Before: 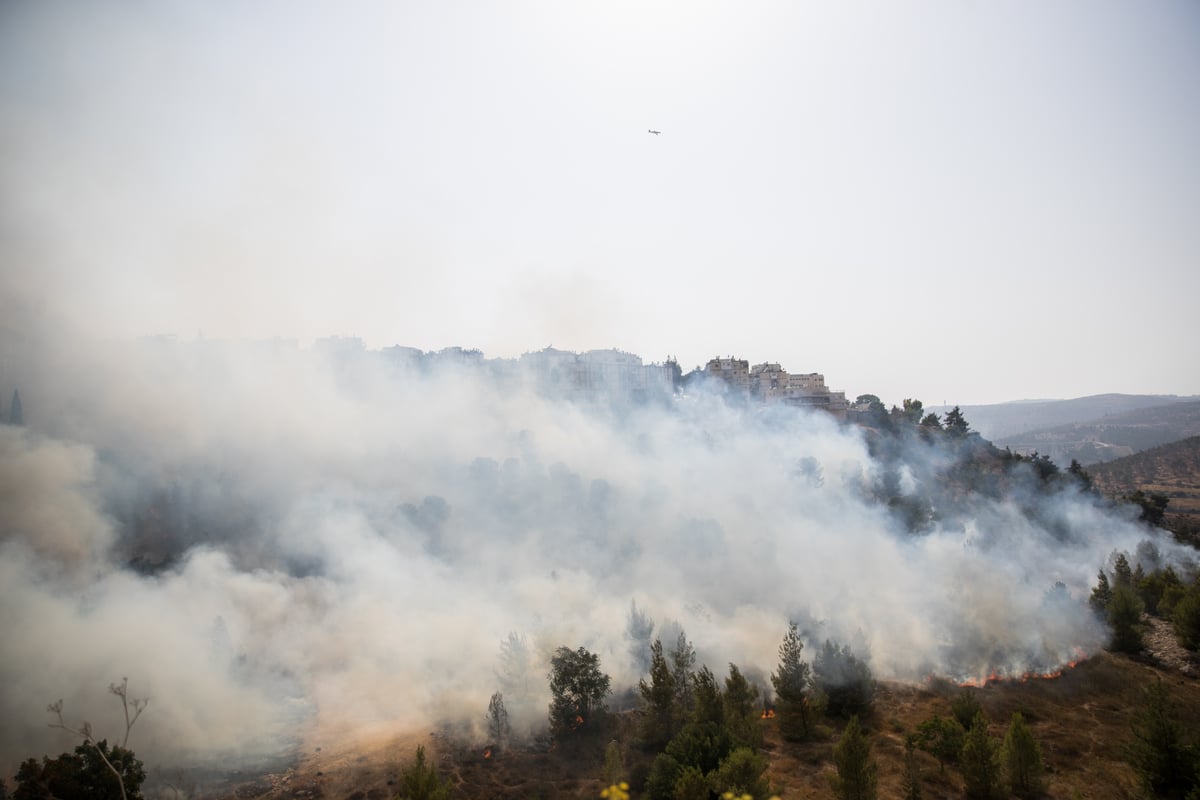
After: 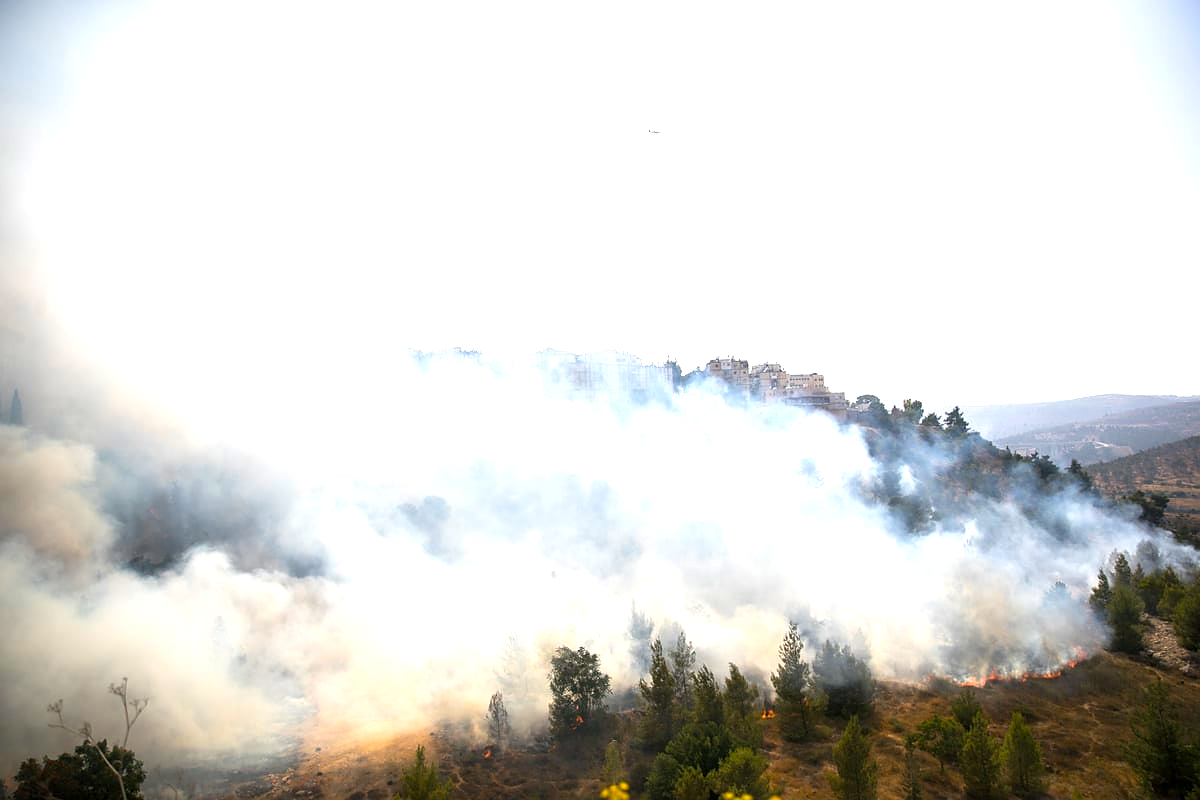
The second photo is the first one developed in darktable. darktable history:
tone equalizer: mask exposure compensation -0.489 EV
exposure: exposure 0.994 EV, compensate highlight preservation false
sharpen: radius 0.972, amount 0.61
base curve: curves: ch0 [(0, 0) (0.303, 0.277) (1, 1)], preserve colors none
color balance rgb: shadows lift › chroma 2.059%, shadows lift › hue 221.32°, perceptual saturation grading › global saturation 31.116%
